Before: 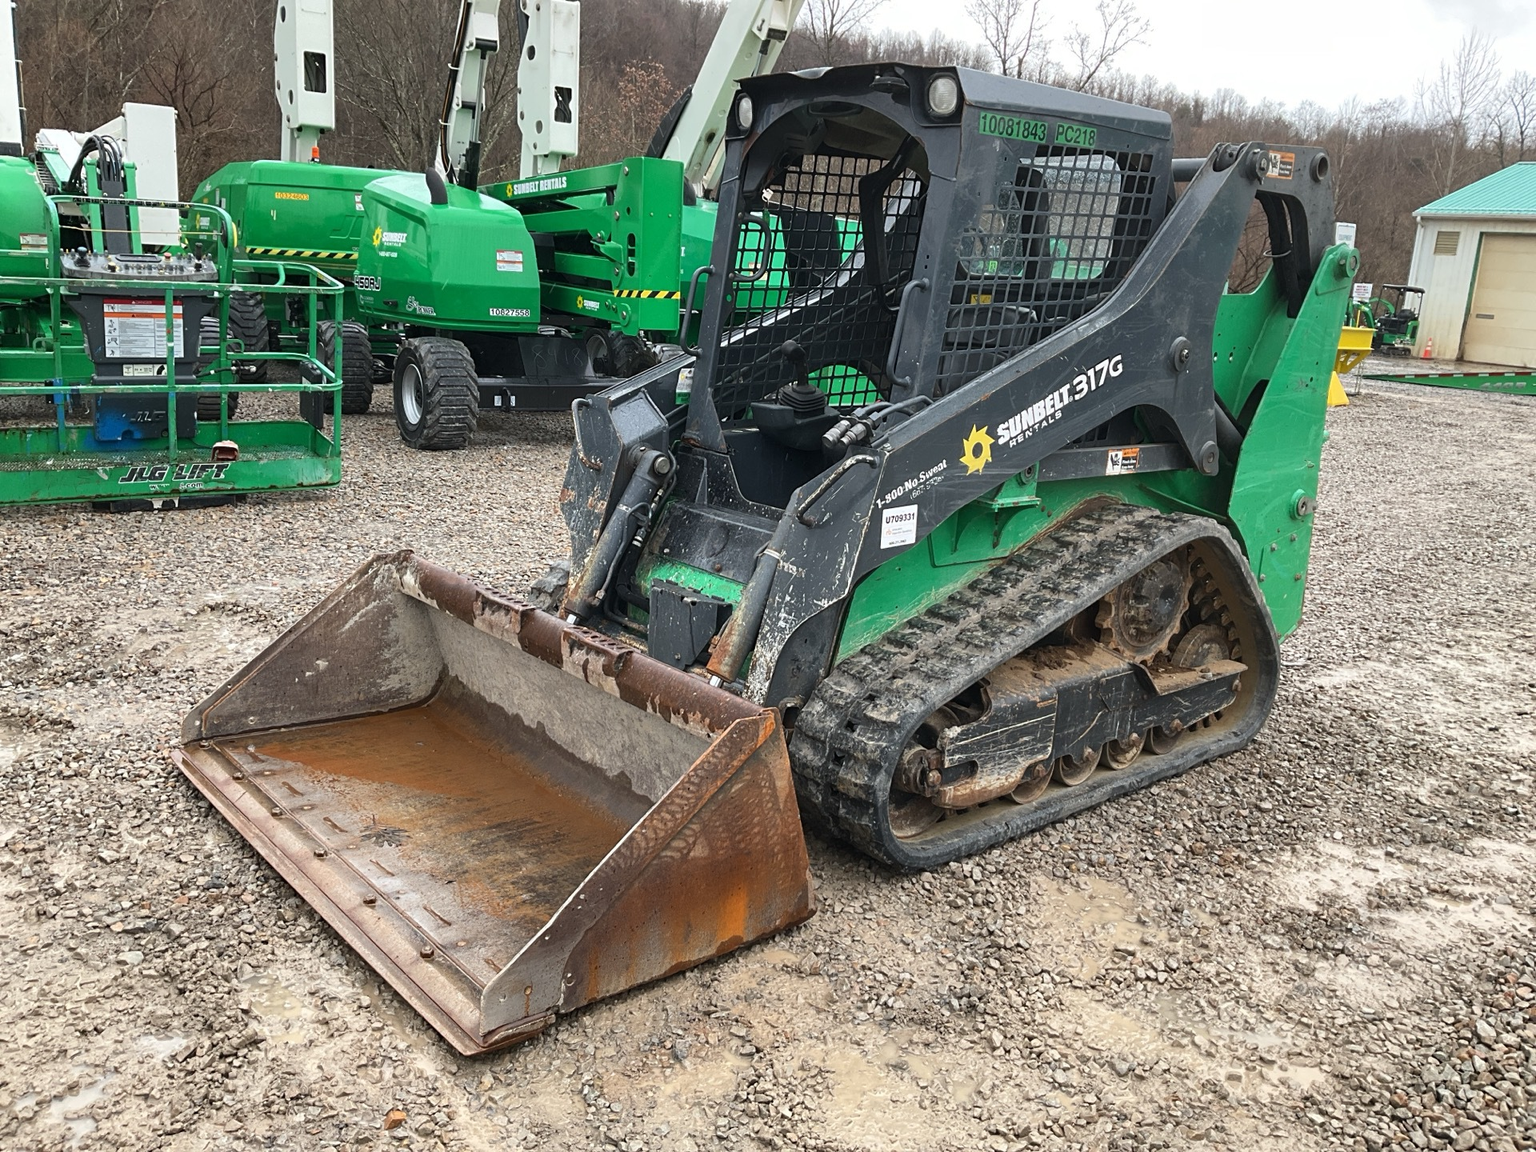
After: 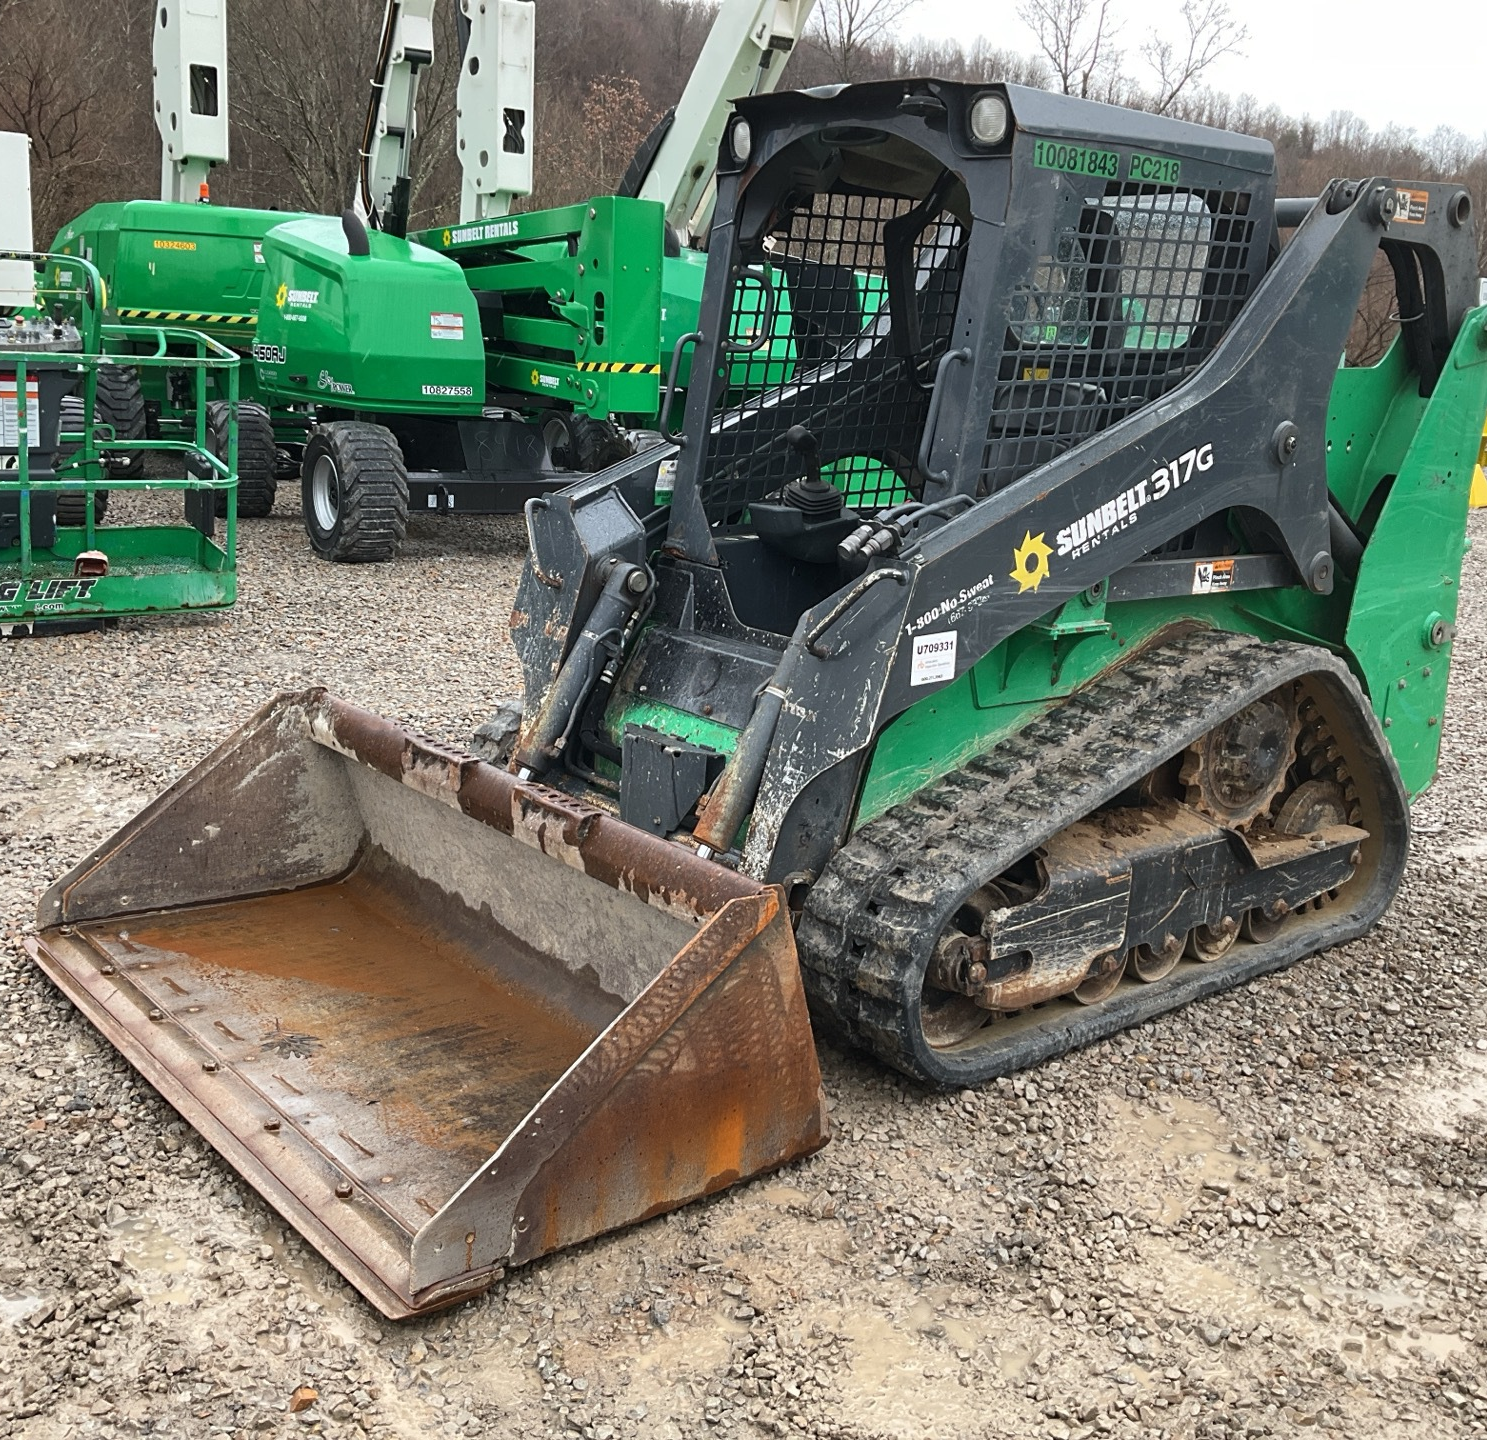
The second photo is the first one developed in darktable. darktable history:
crop: left 9.898%, right 12.635%
